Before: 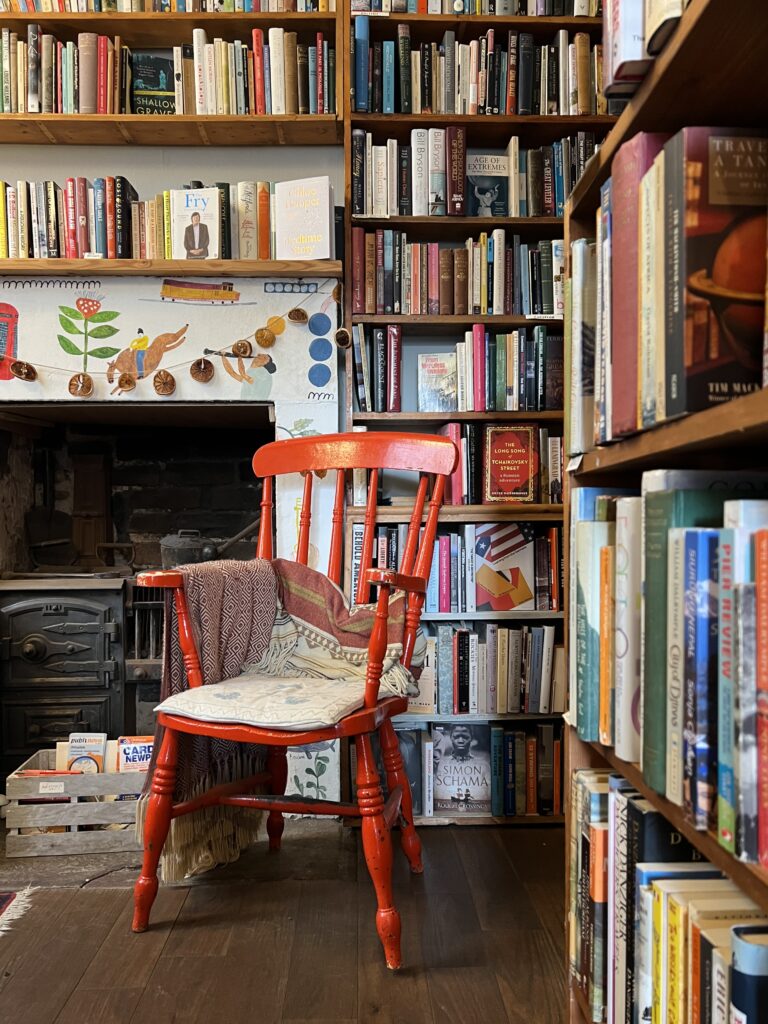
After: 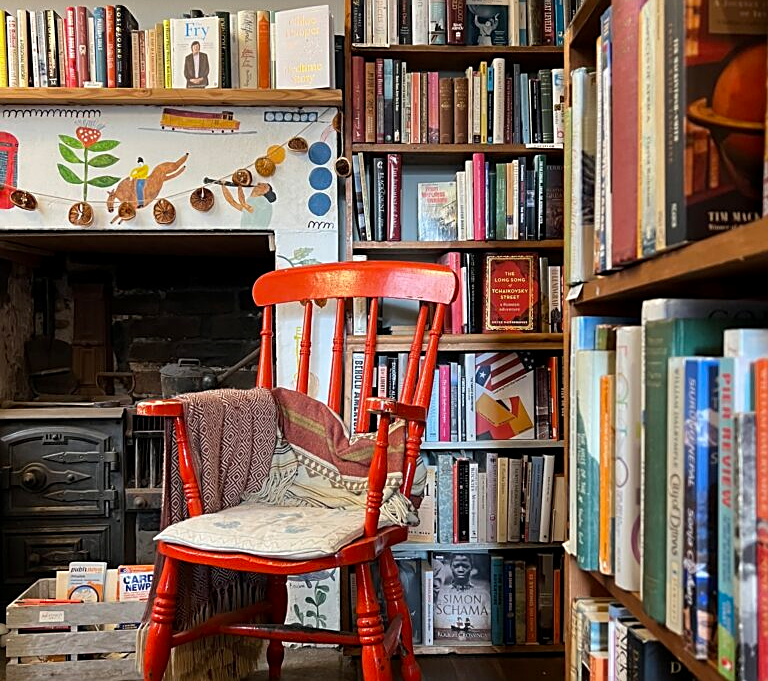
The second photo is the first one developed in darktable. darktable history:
crop: top 16.727%, bottom 16.727%
sharpen: on, module defaults
exposure: black level correction 0.001, compensate highlight preservation false
